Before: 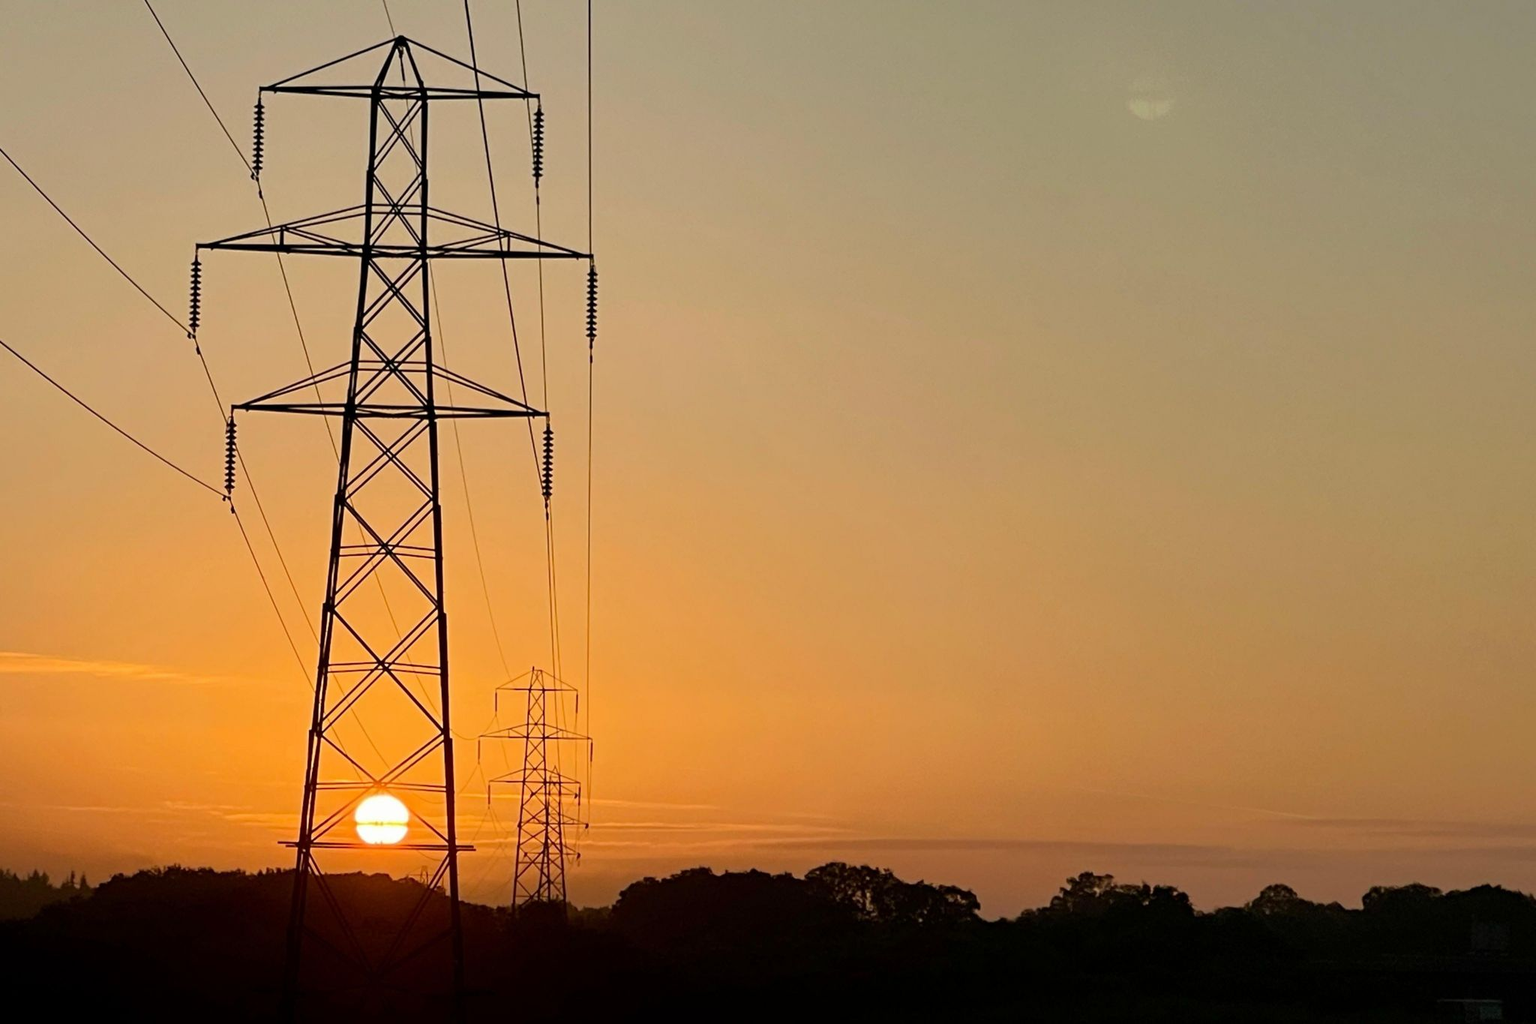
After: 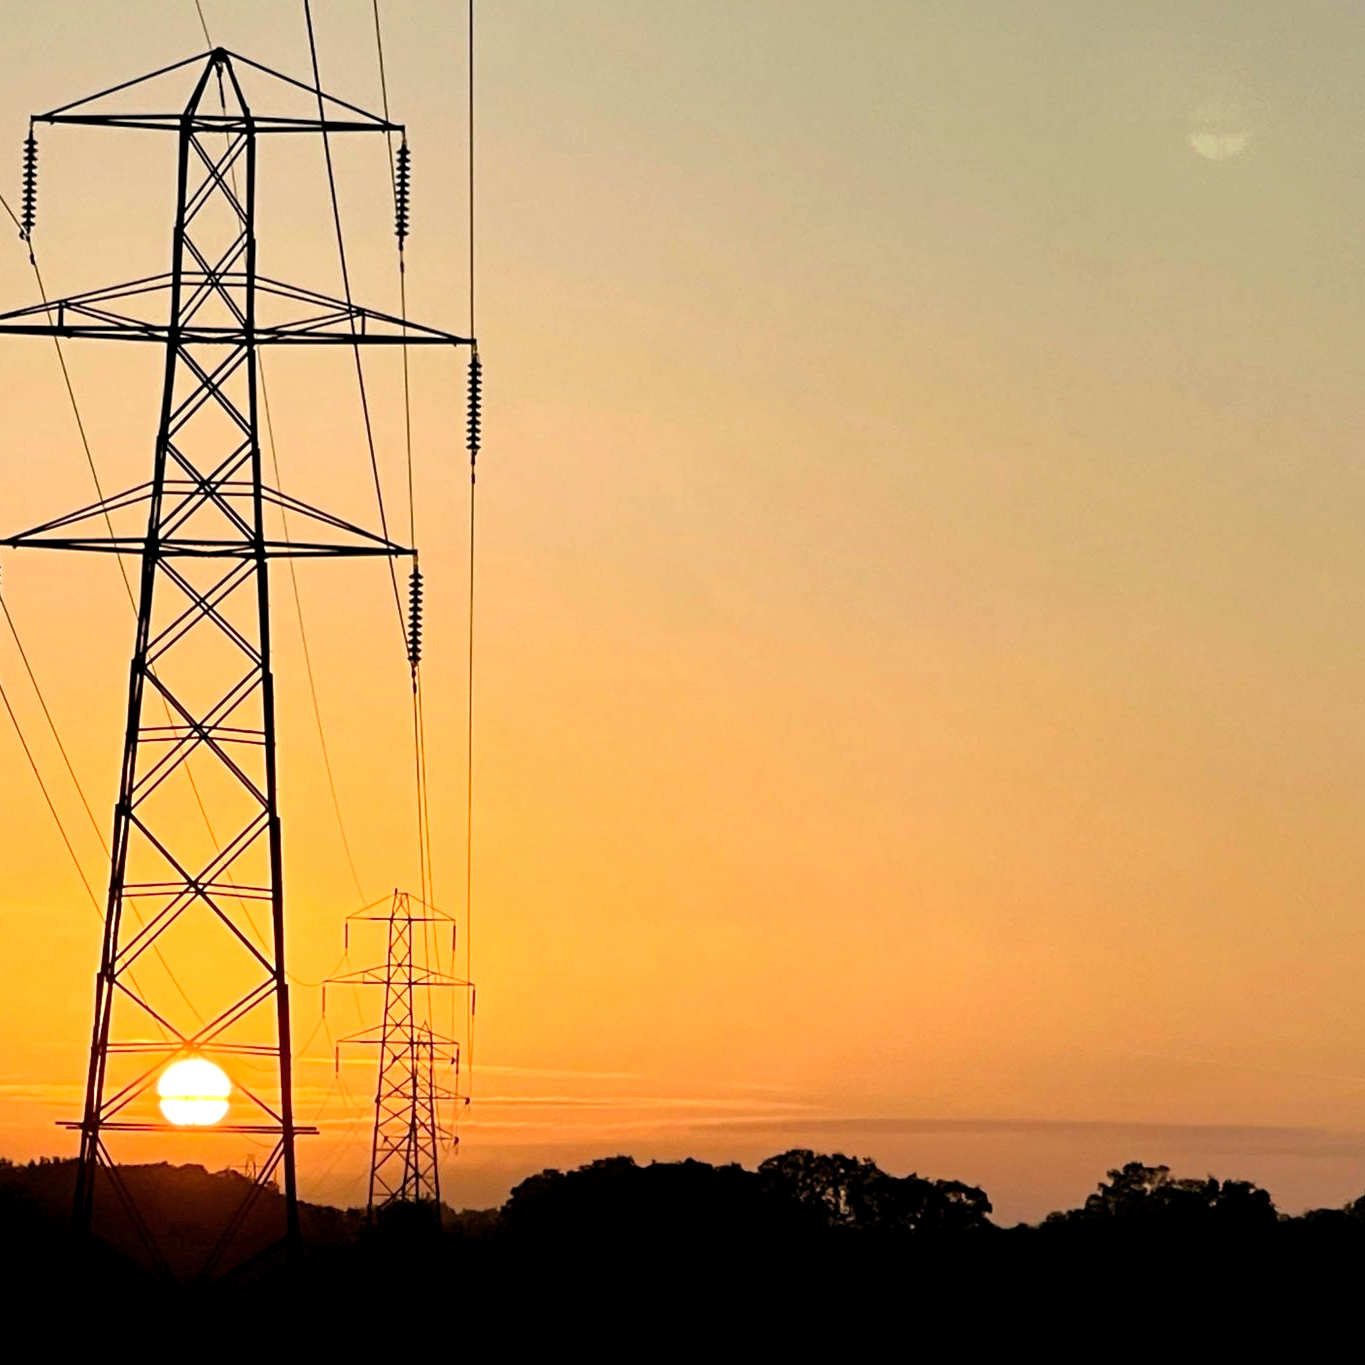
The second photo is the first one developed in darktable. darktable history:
shadows and highlights: radius 126.32, shadows 30.5, highlights -30.87, low approximation 0.01, soften with gaussian
tone equalizer: -8 EV -0.744 EV, -7 EV -0.728 EV, -6 EV -0.605 EV, -5 EV -0.39 EV, -3 EV 0.405 EV, -2 EV 0.6 EV, -1 EV 0.676 EV, +0 EV 0.752 EV, mask exposure compensation -0.516 EV
crop and rotate: left 15.383%, right 17.927%
levels: levels [0.018, 0.493, 1]
